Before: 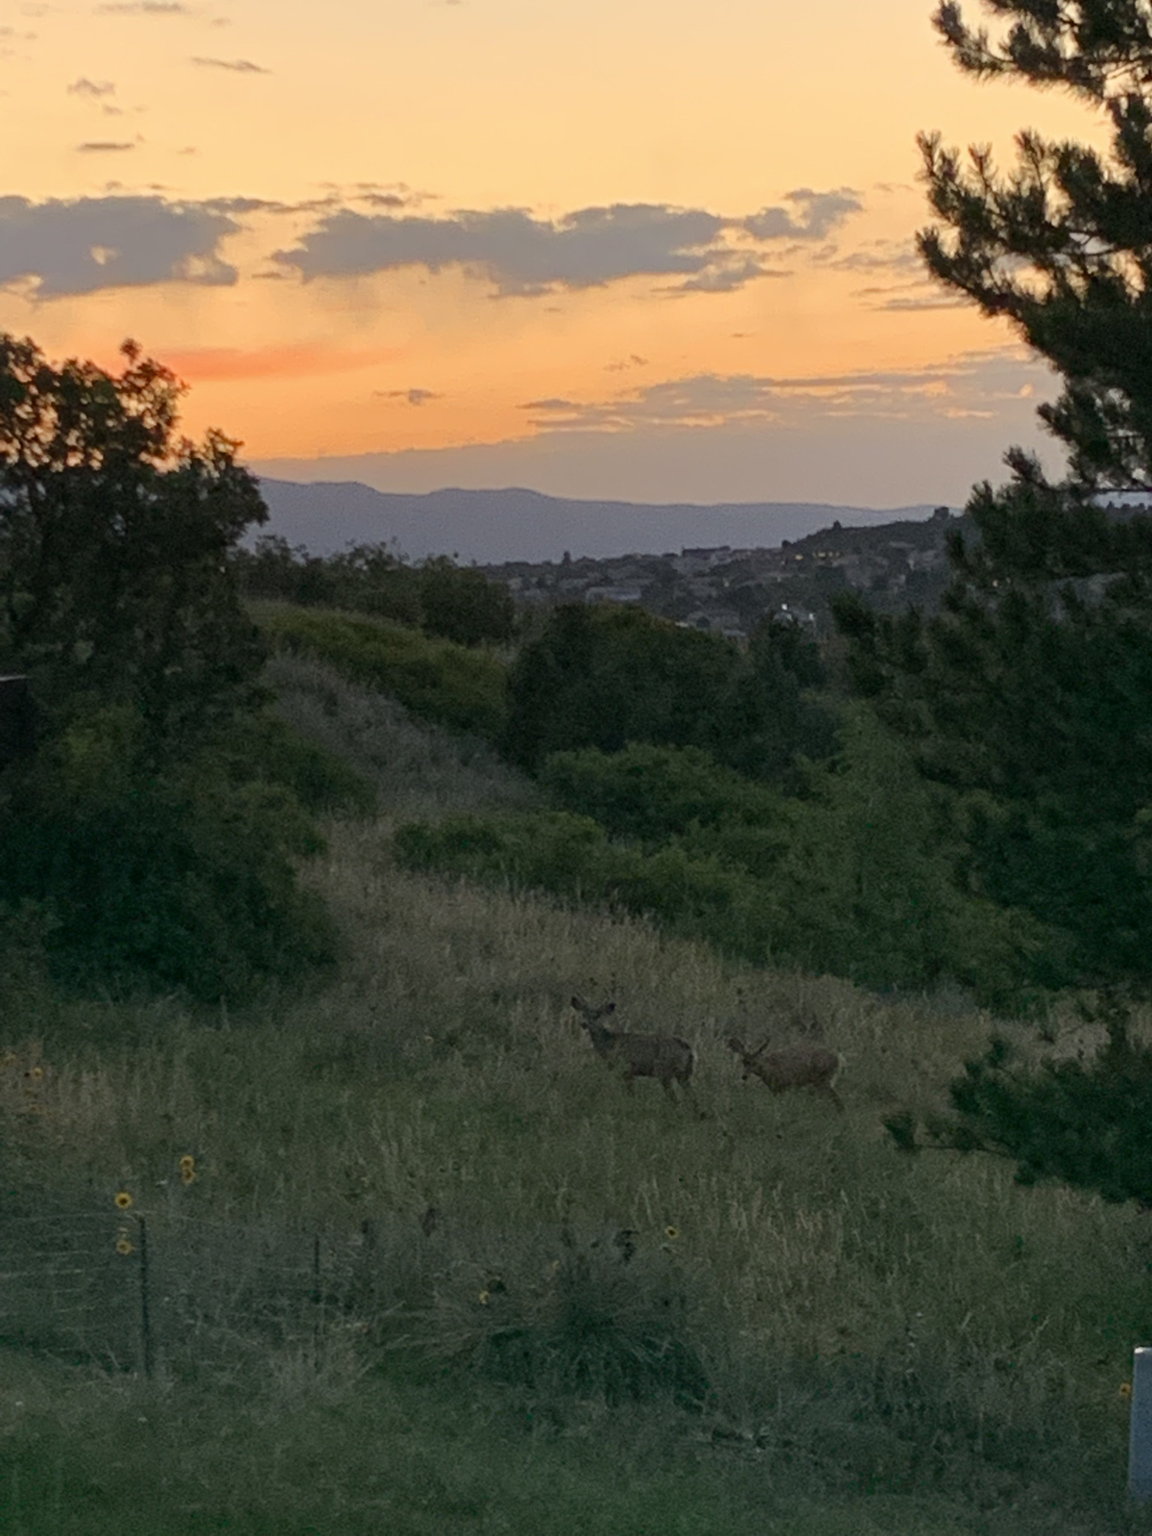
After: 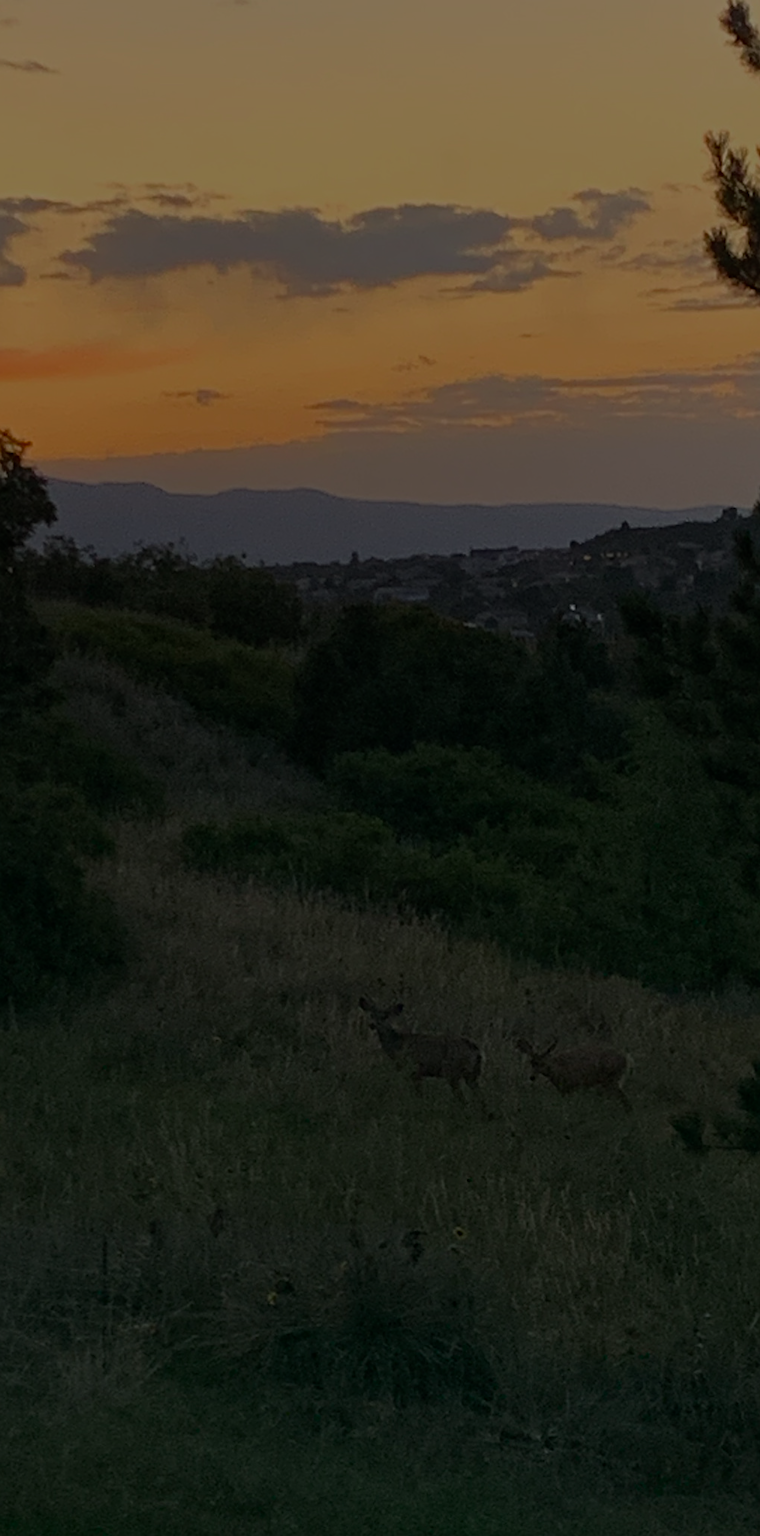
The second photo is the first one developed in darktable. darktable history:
exposure: exposure -2.002 EV, compensate highlight preservation false
crop and rotate: left 18.442%, right 15.508%
sharpen: on, module defaults
color zones: curves: ch2 [(0, 0.5) (0.143, 0.517) (0.286, 0.571) (0.429, 0.522) (0.571, 0.5) (0.714, 0.5) (0.857, 0.5) (1, 0.5)]
